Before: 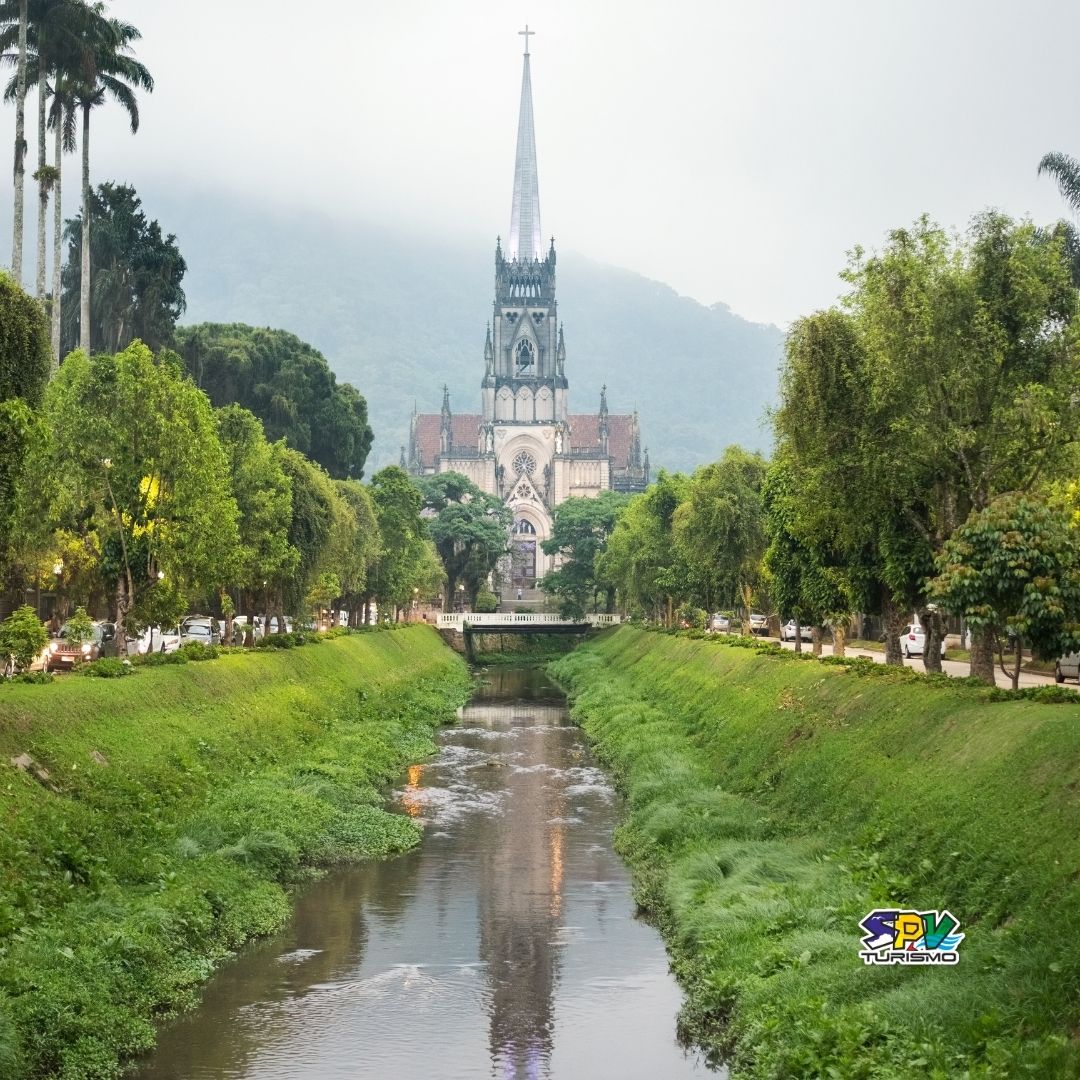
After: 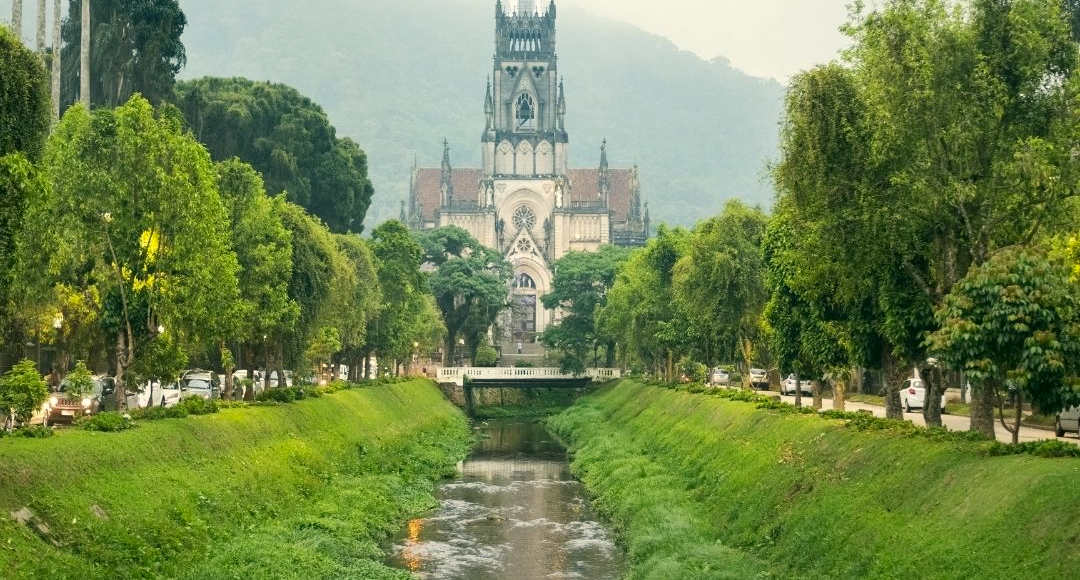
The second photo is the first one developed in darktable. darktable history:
color correction: highlights a* -0.595, highlights b* 9.26, shadows a* -8.77, shadows b* 1.03
crop and rotate: top 22.953%, bottom 23.314%
